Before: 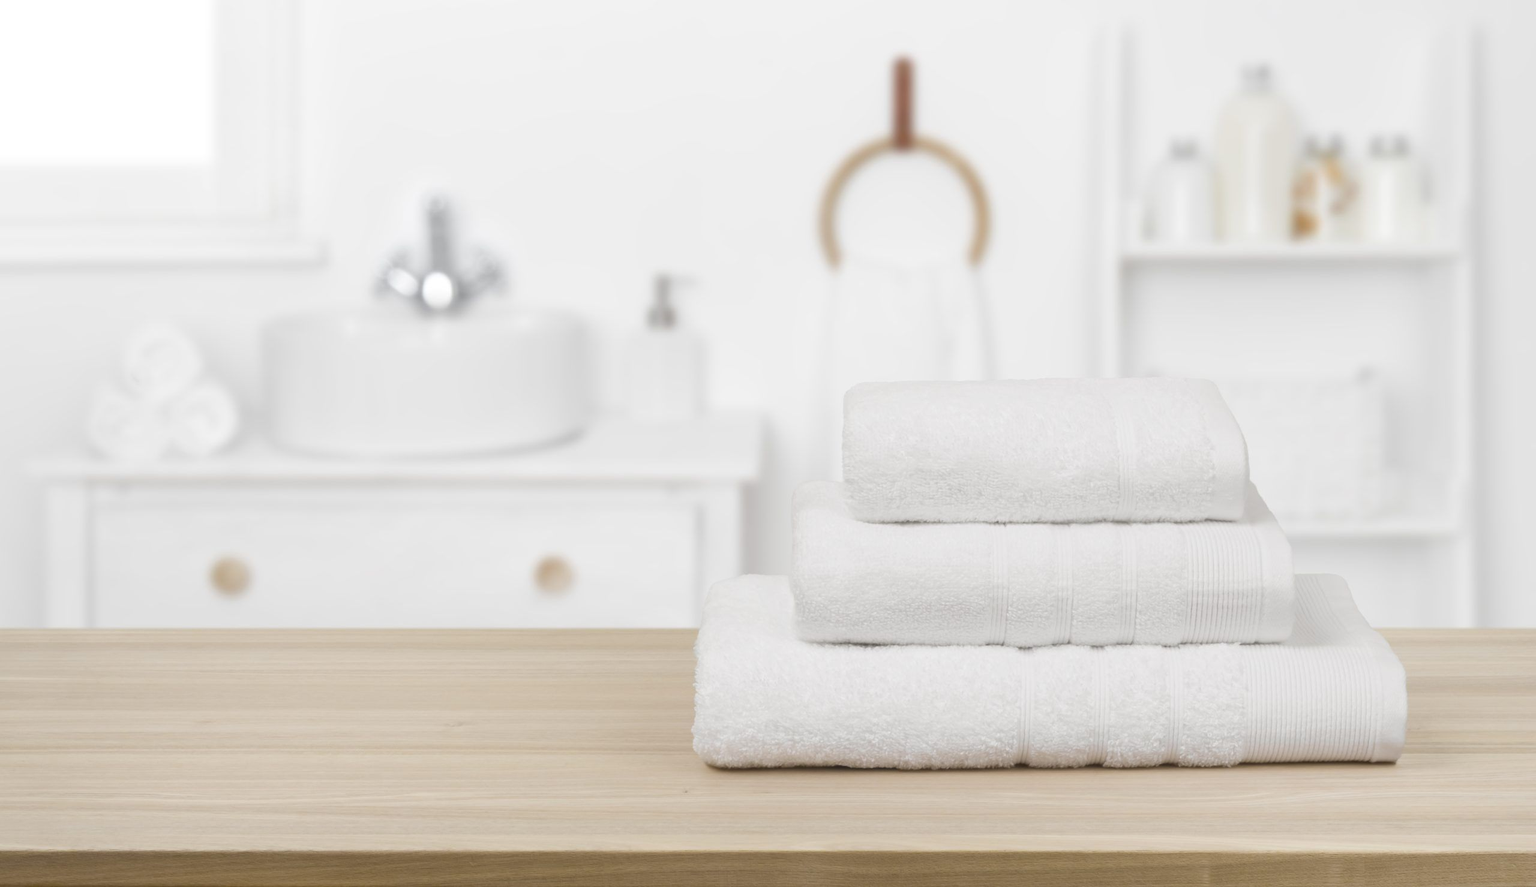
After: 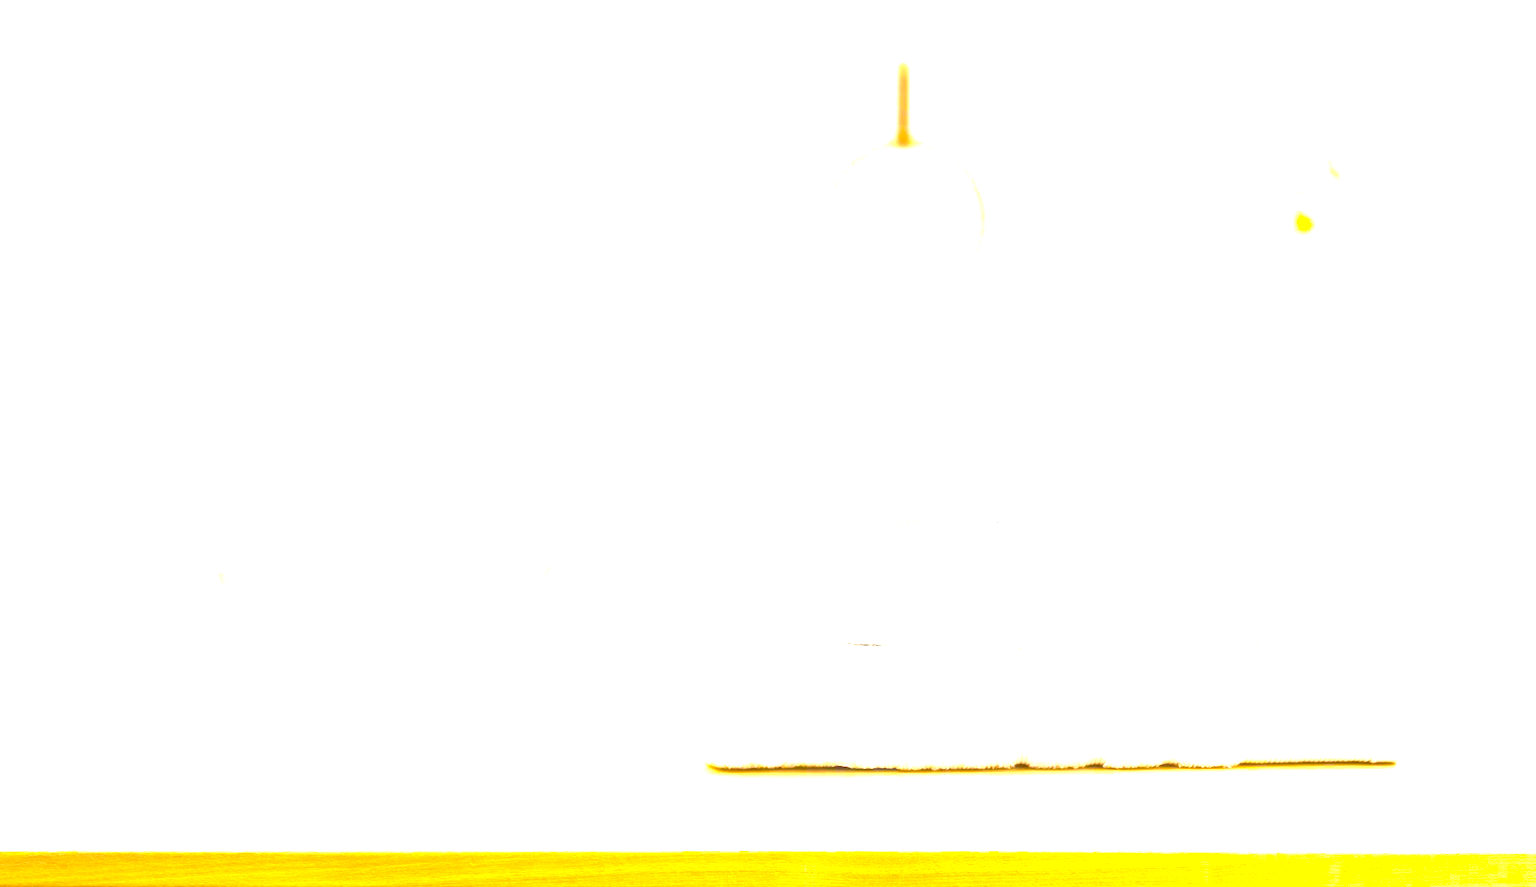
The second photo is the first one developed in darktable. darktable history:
exposure: black level correction 0.001, exposure 1.735 EV, compensate highlight preservation false
color balance rgb: linear chroma grading › global chroma 42%, perceptual saturation grading › global saturation 42%, perceptual brilliance grading › global brilliance 25%, global vibrance 33%
